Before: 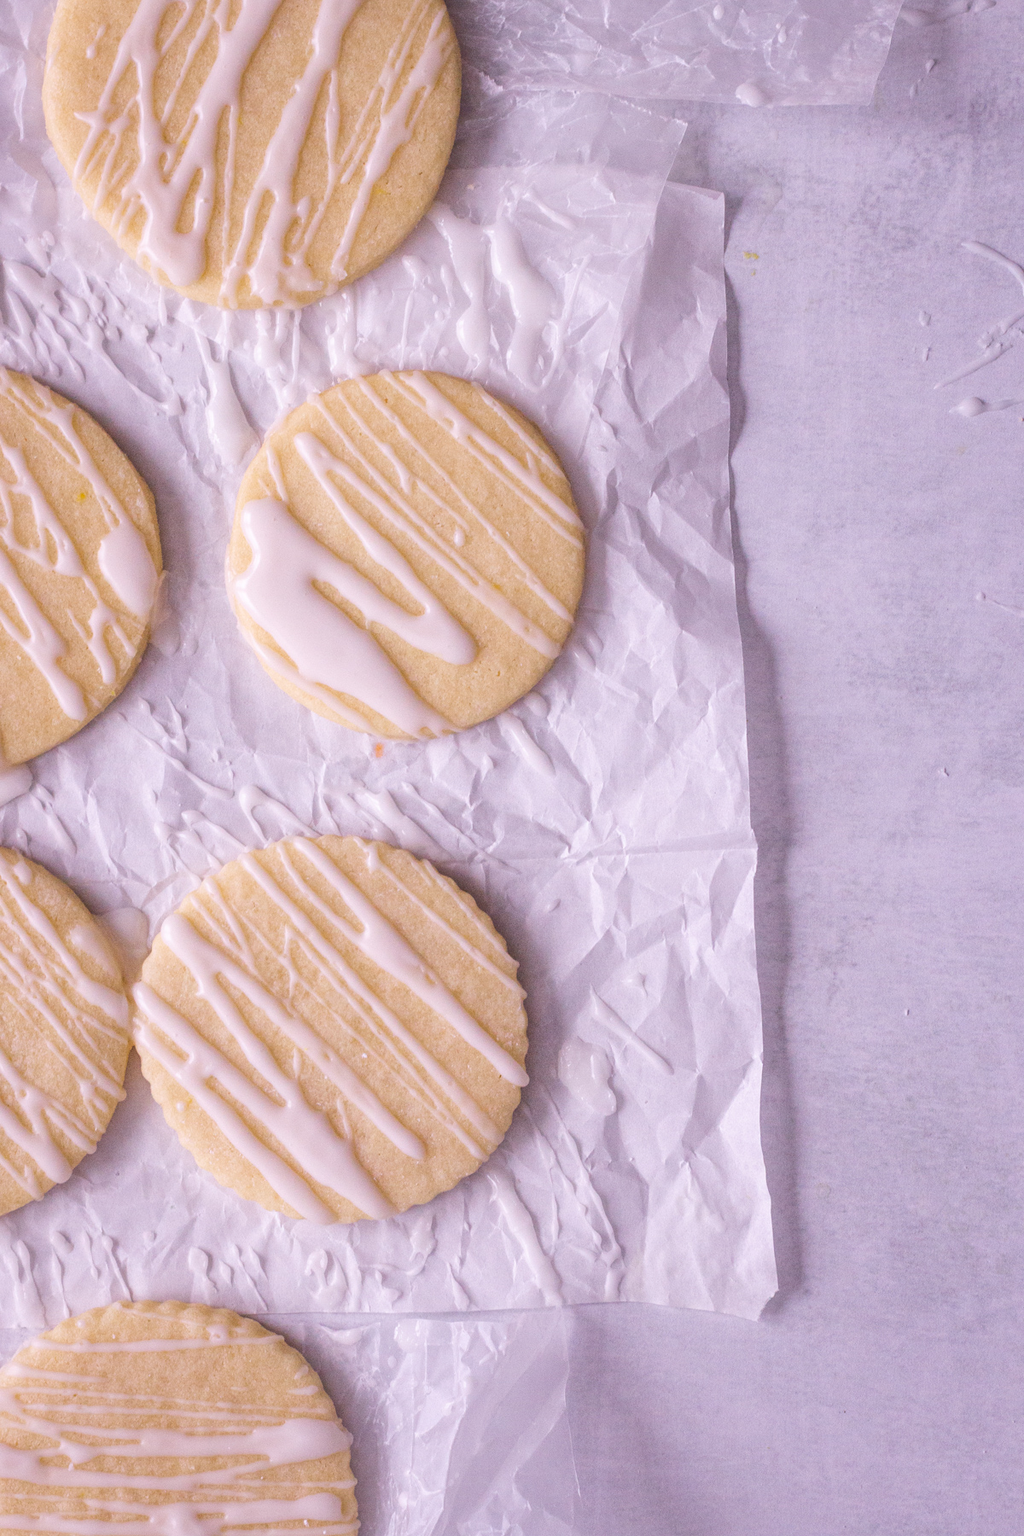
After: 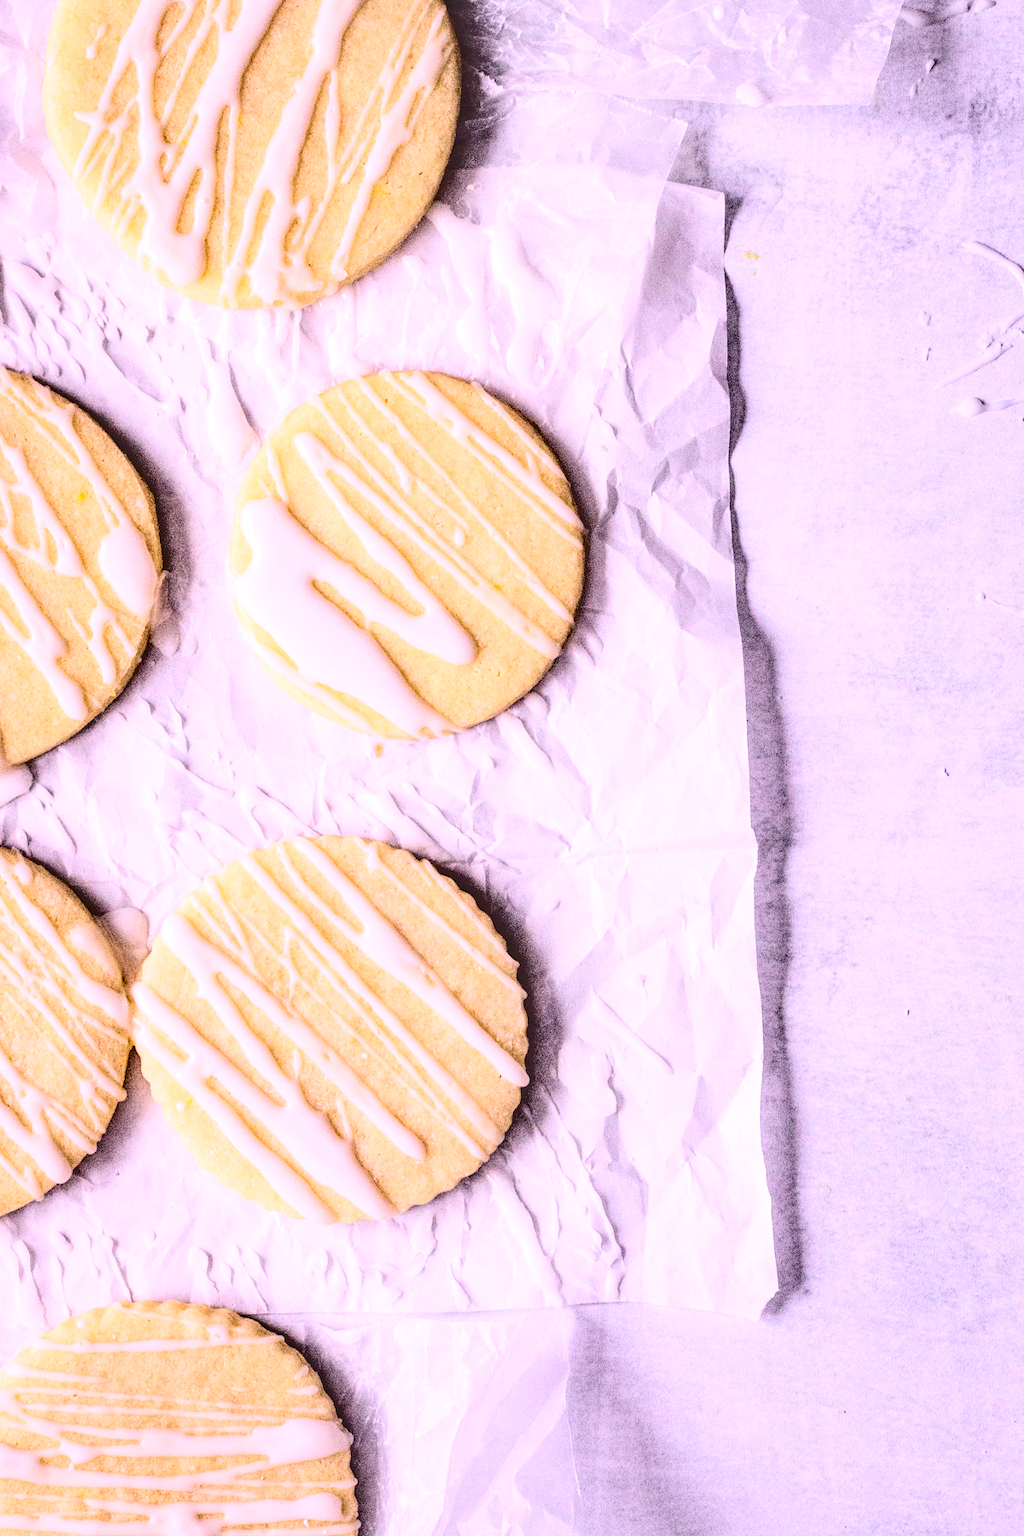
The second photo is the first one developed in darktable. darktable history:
exposure: compensate highlight preservation false
local contrast: on, module defaults
contrast brightness saturation: contrast 0.62, brightness 0.34, saturation 0.14
shadows and highlights: low approximation 0.01, soften with gaussian
